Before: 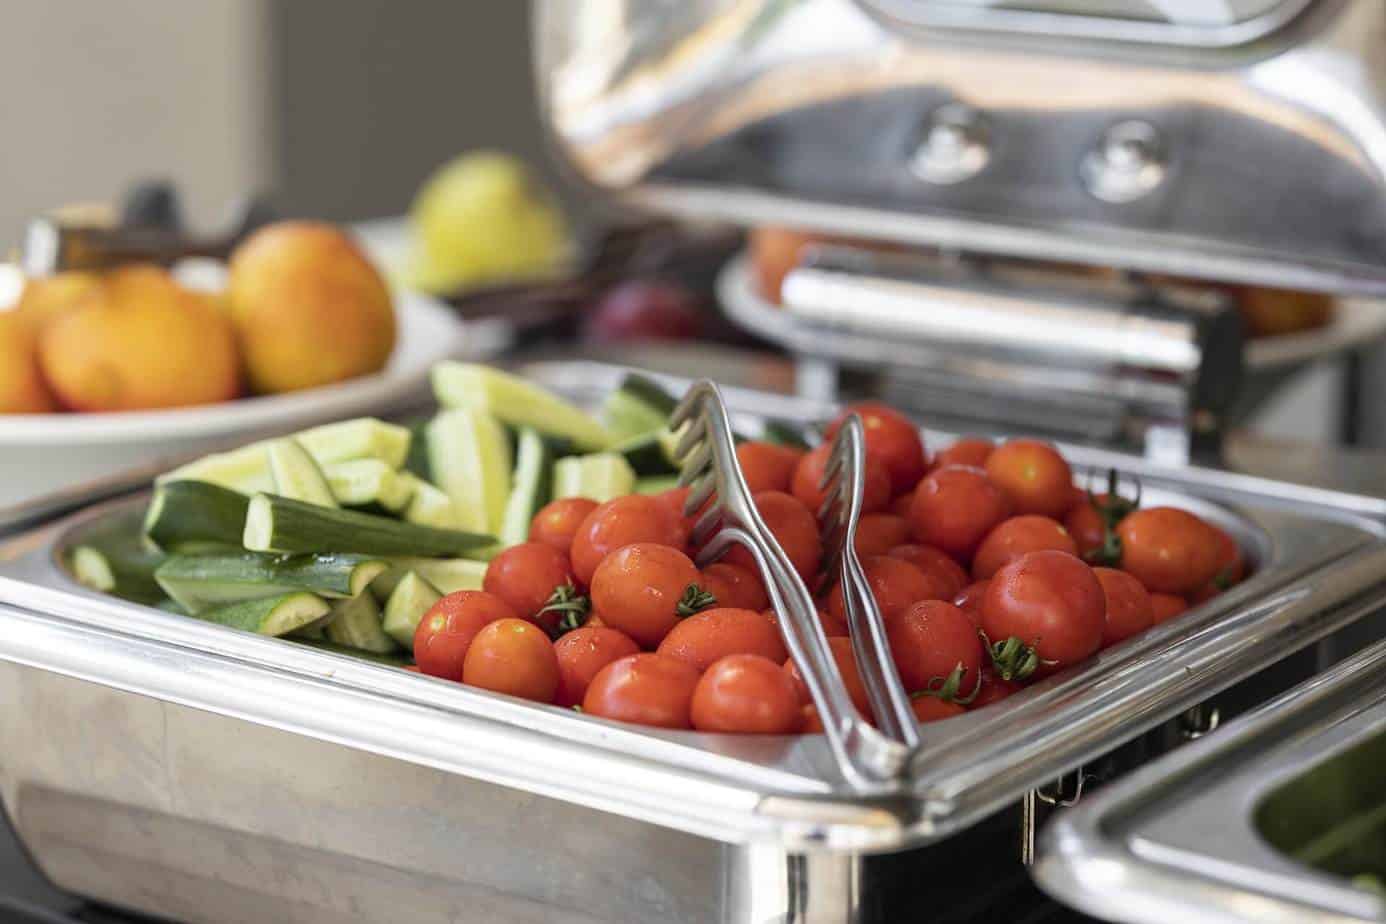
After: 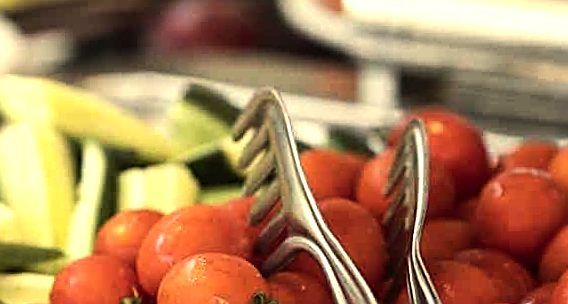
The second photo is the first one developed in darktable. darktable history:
rotate and perspective: rotation -1.24°, automatic cropping off
sharpen: amount 0.55
tone equalizer: -8 EV -0.75 EV, -7 EV -0.7 EV, -6 EV -0.6 EV, -5 EV -0.4 EV, -3 EV 0.4 EV, -2 EV 0.6 EV, -1 EV 0.7 EV, +0 EV 0.75 EV, edges refinement/feathering 500, mask exposure compensation -1.57 EV, preserve details no
crop: left 31.751%, top 32.172%, right 27.8%, bottom 35.83%
white balance: red 1.08, blue 0.791
